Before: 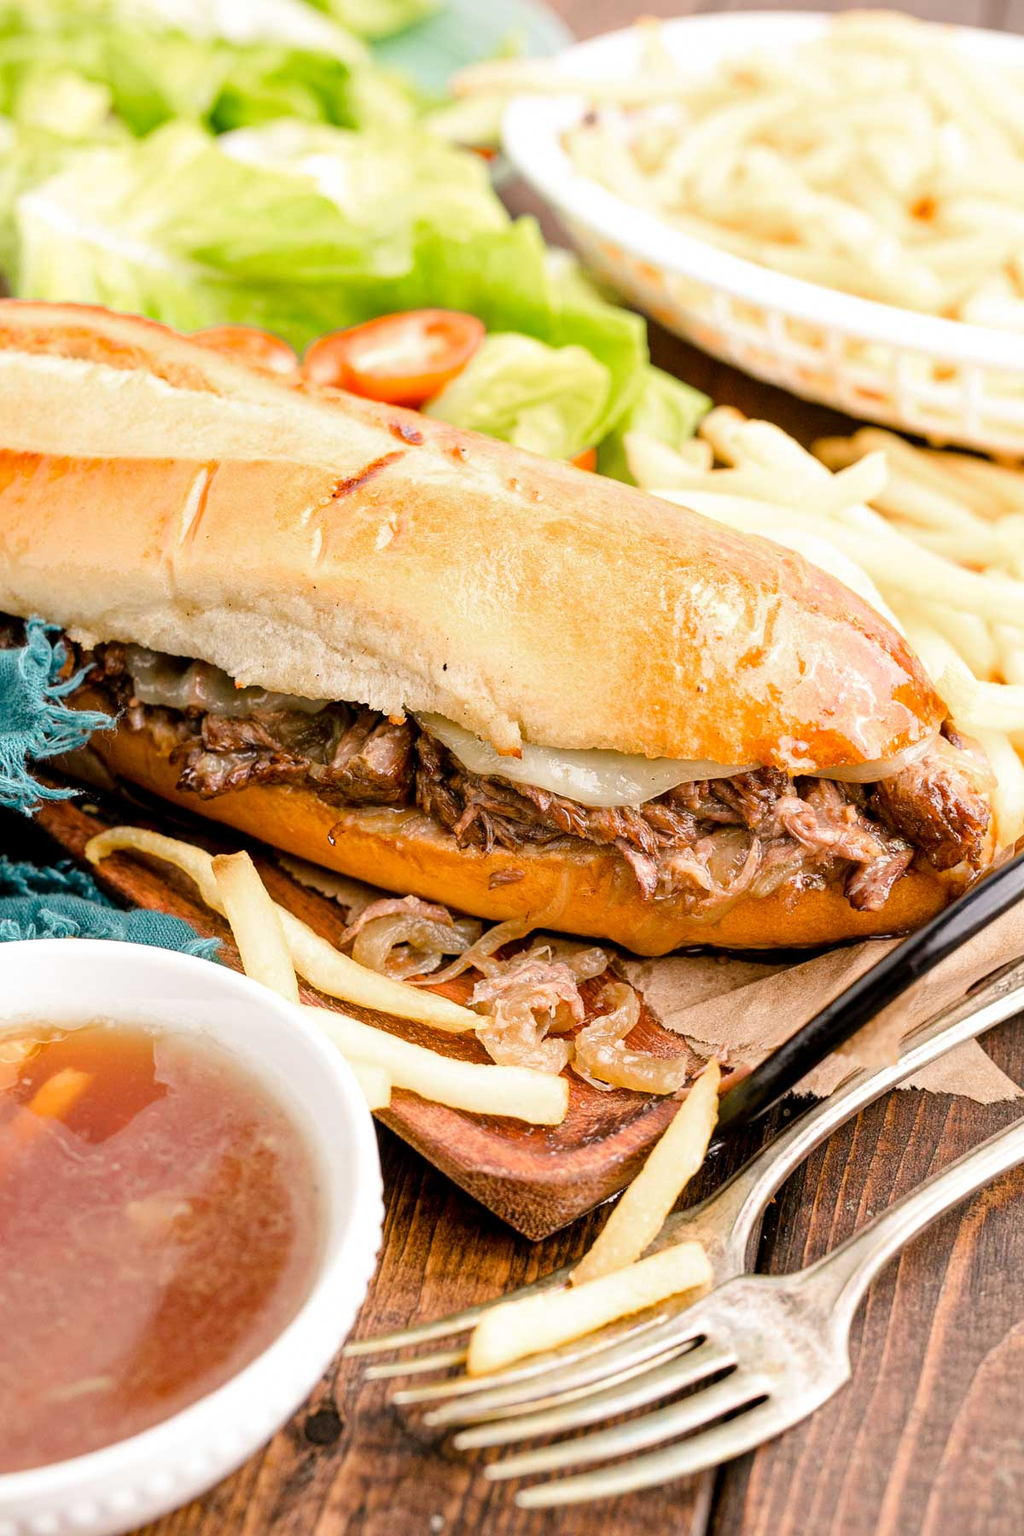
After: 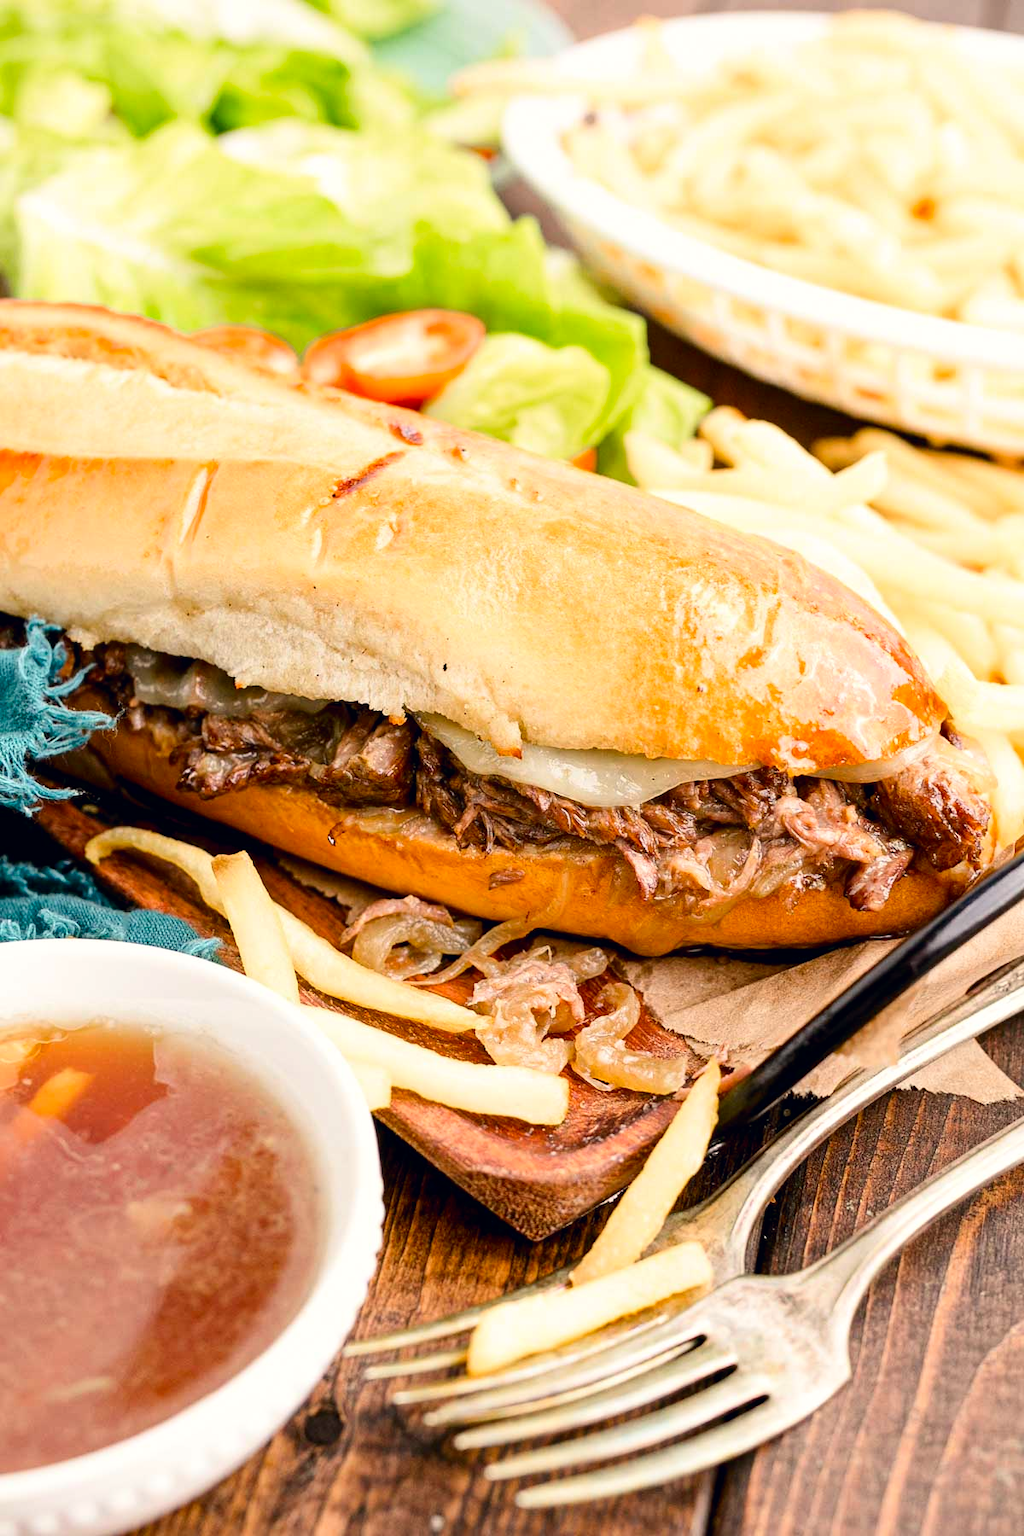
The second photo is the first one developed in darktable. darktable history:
color correction: highlights a* 0.207, highlights b* 2.7, shadows a* -0.874, shadows b* -4.78
contrast brightness saturation: contrast 0.15, brightness -0.01, saturation 0.1
